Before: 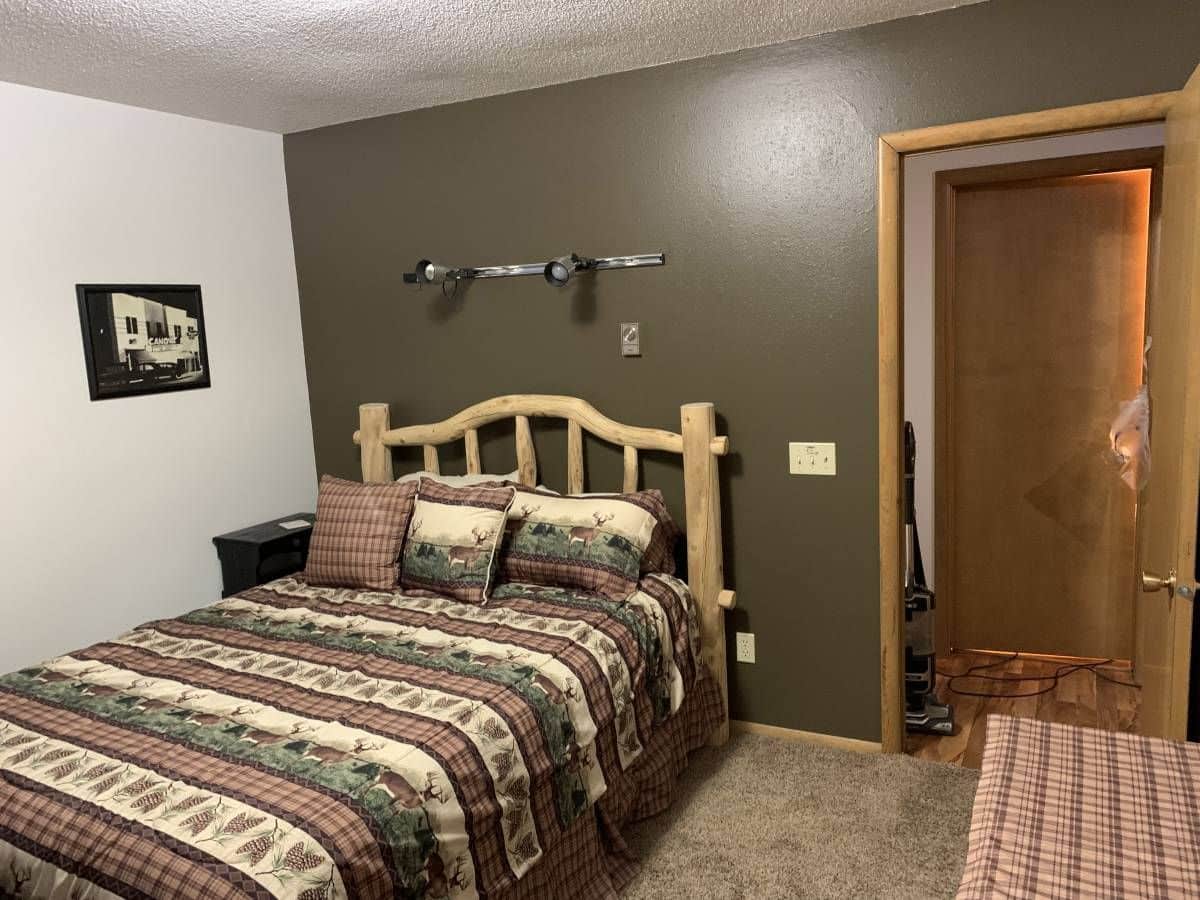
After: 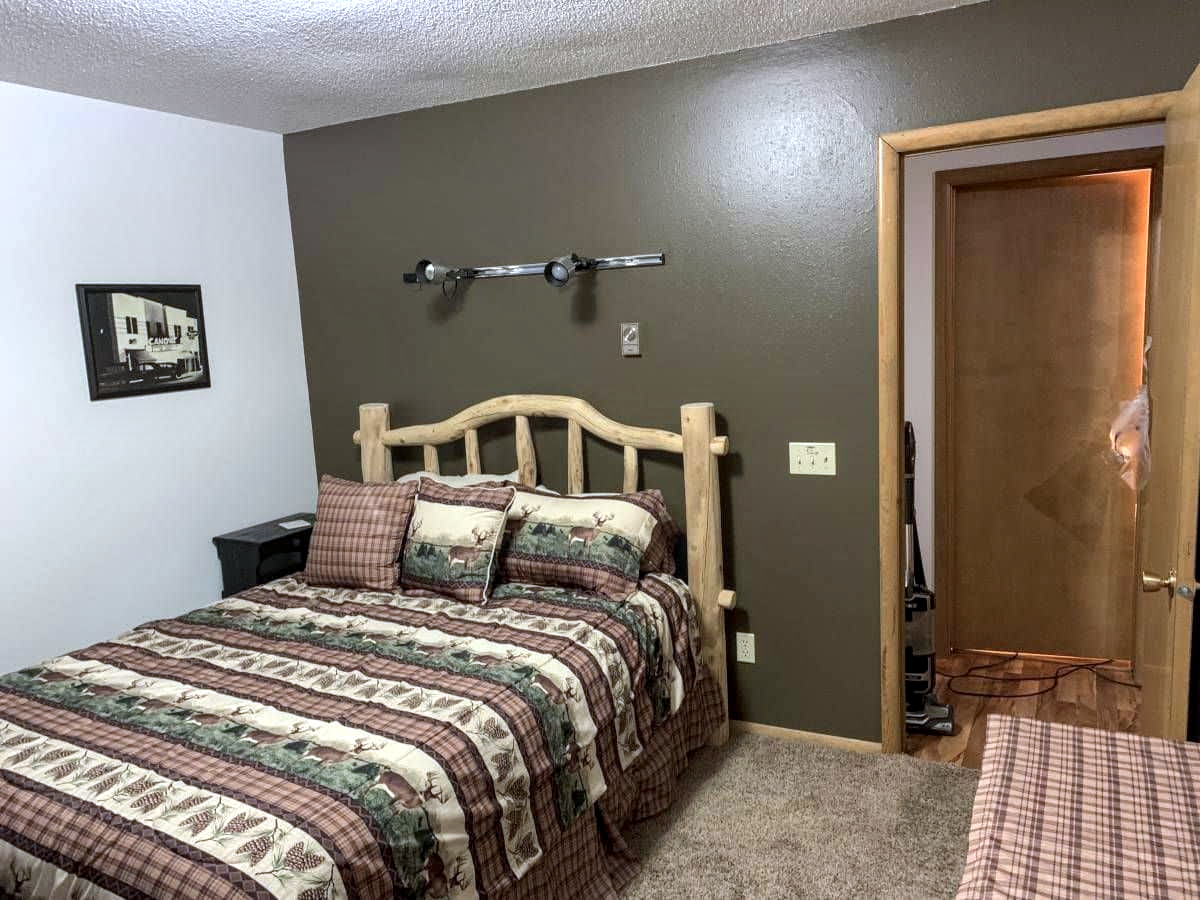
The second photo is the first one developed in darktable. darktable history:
exposure: exposure 0.202 EV, compensate highlight preservation false
local contrast: on, module defaults
color calibration: x 0.37, y 0.382, temperature 4303.77 K
